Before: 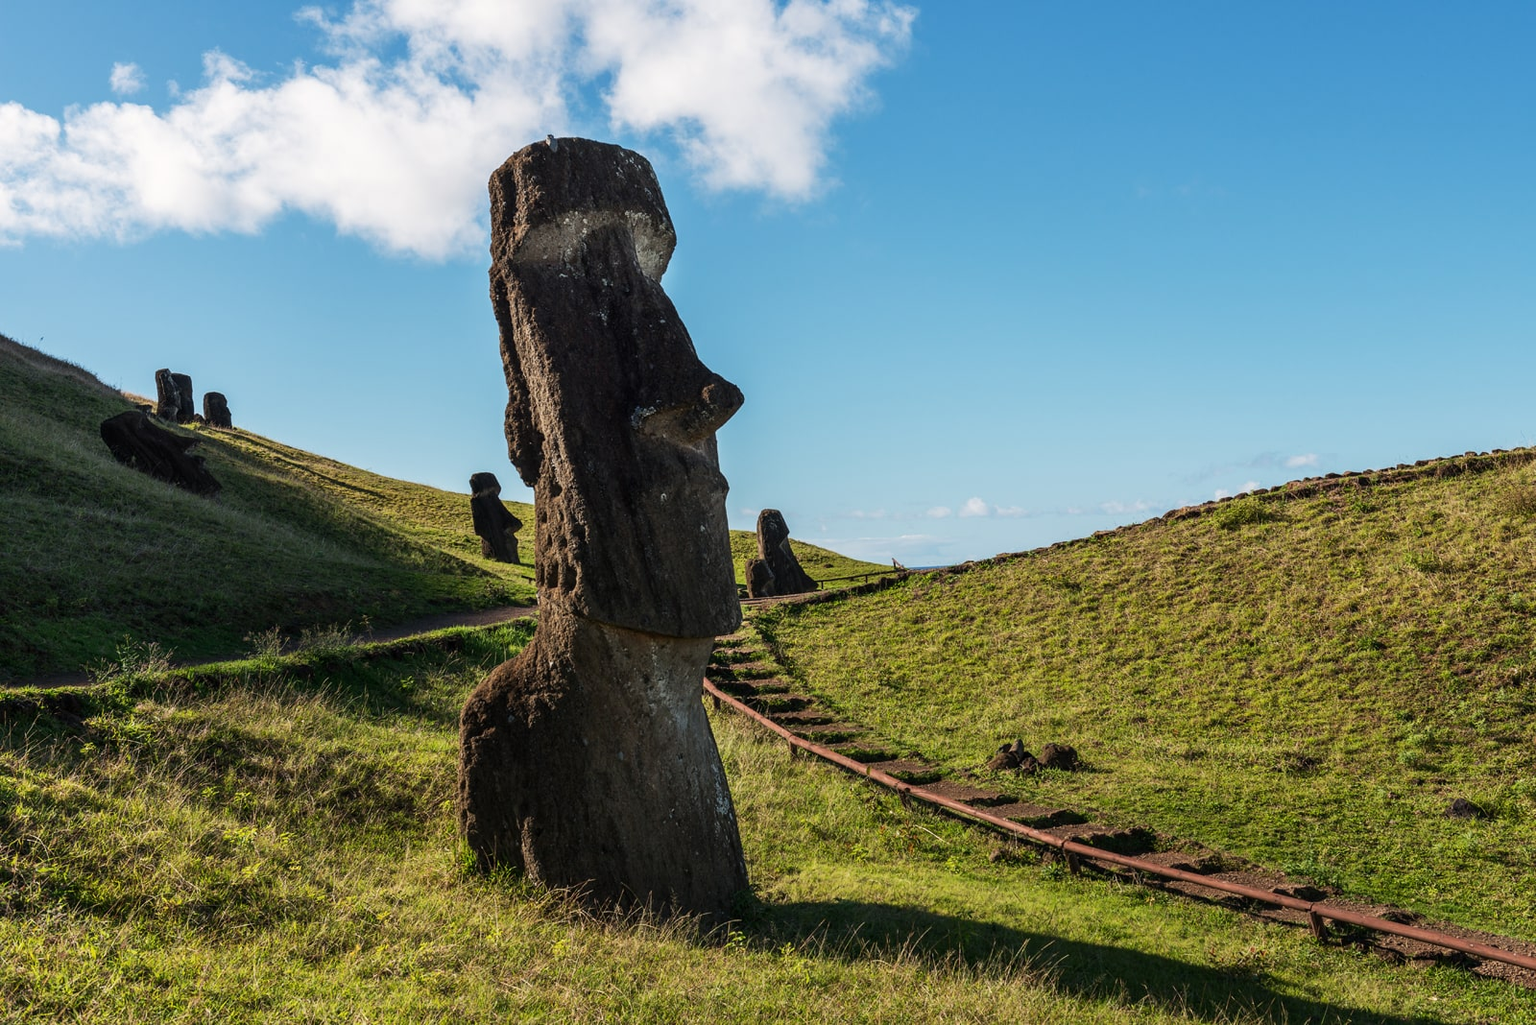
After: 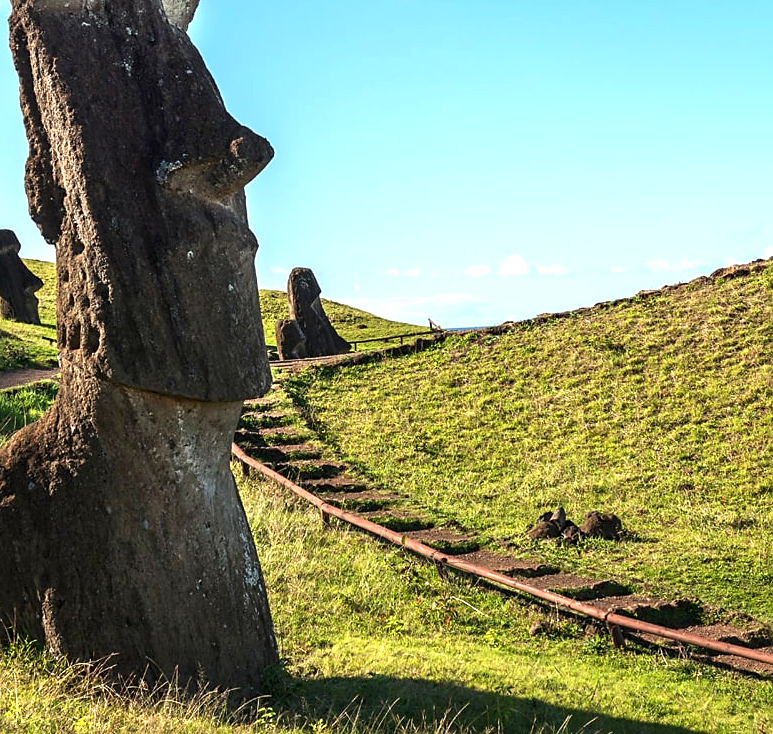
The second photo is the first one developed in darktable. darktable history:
exposure: exposure 0.942 EV, compensate highlight preservation false
crop: left 31.353%, top 24.693%, right 20.272%, bottom 6.504%
sharpen: radius 1.87, amount 0.392, threshold 1.389
